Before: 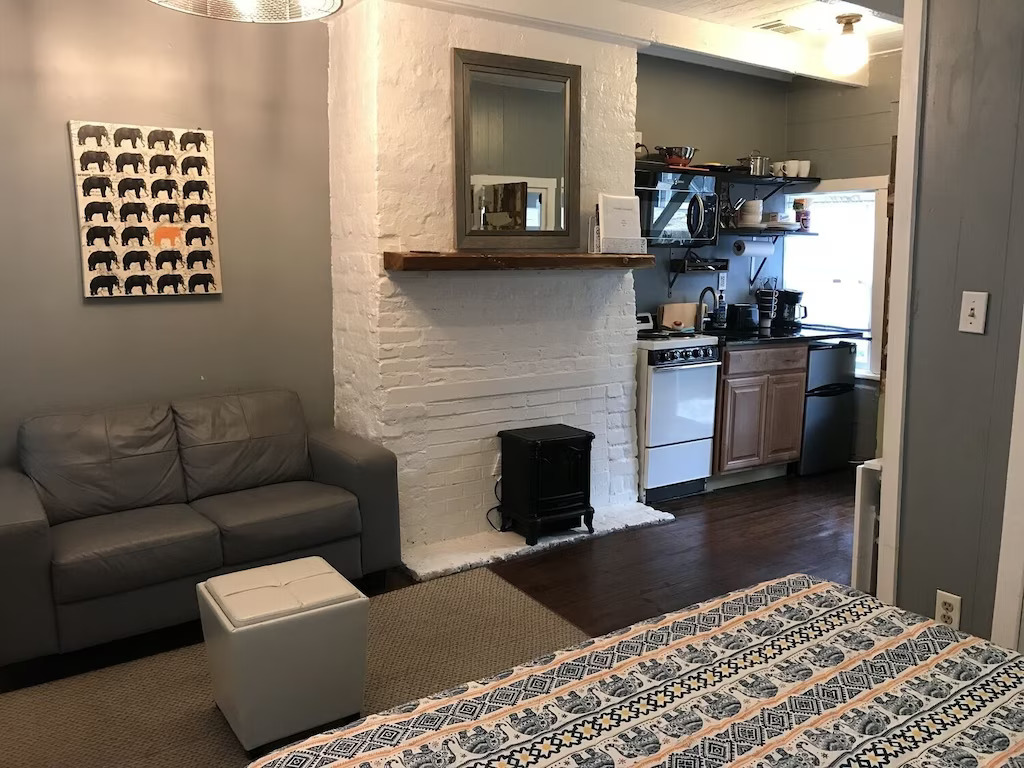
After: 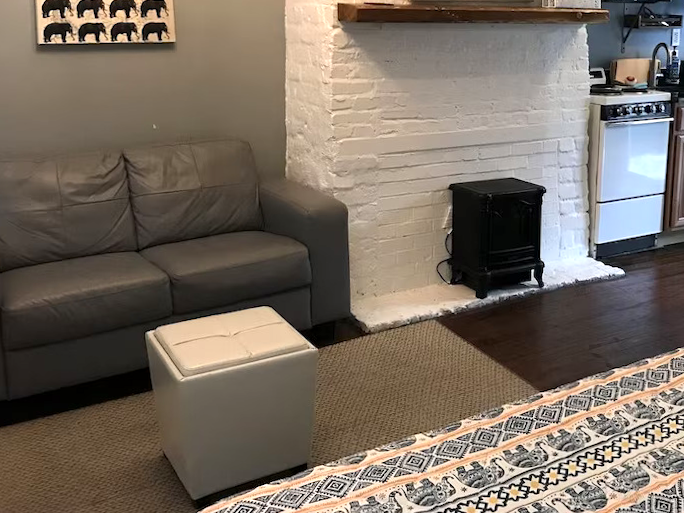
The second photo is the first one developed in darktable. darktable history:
crop and rotate: angle -0.82°, left 3.85%, top 31.828%, right 27.992%
exposure: black level correction 0.001, exposure 0.5 EV, compensate exposure bias true, compensate highlight preservation false
